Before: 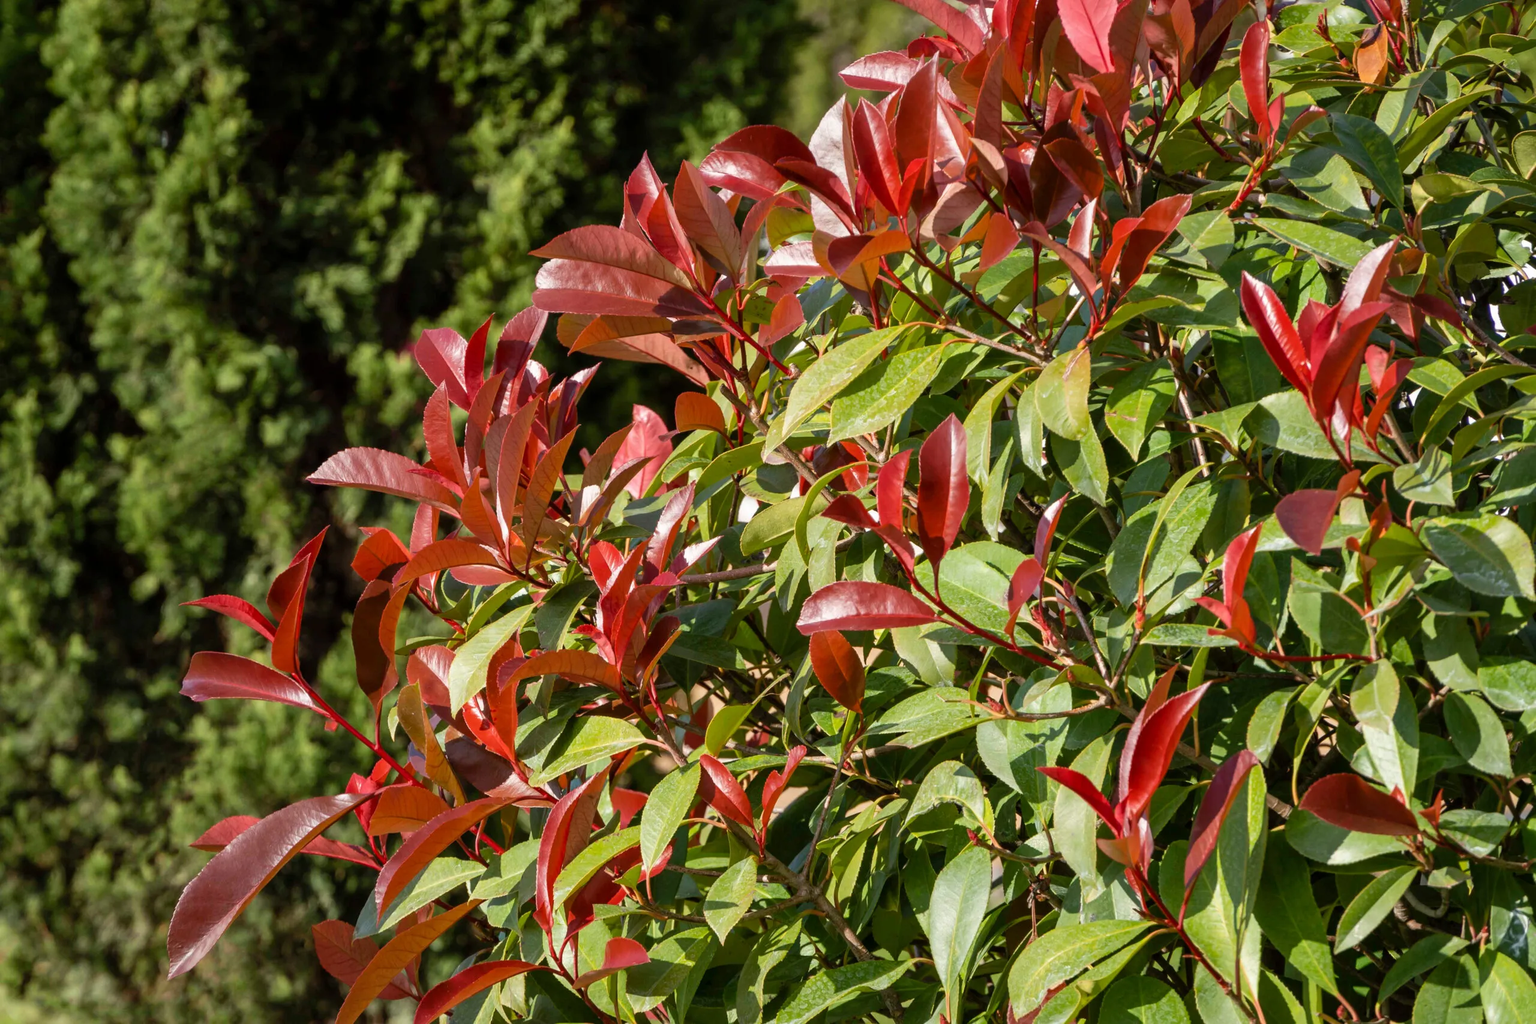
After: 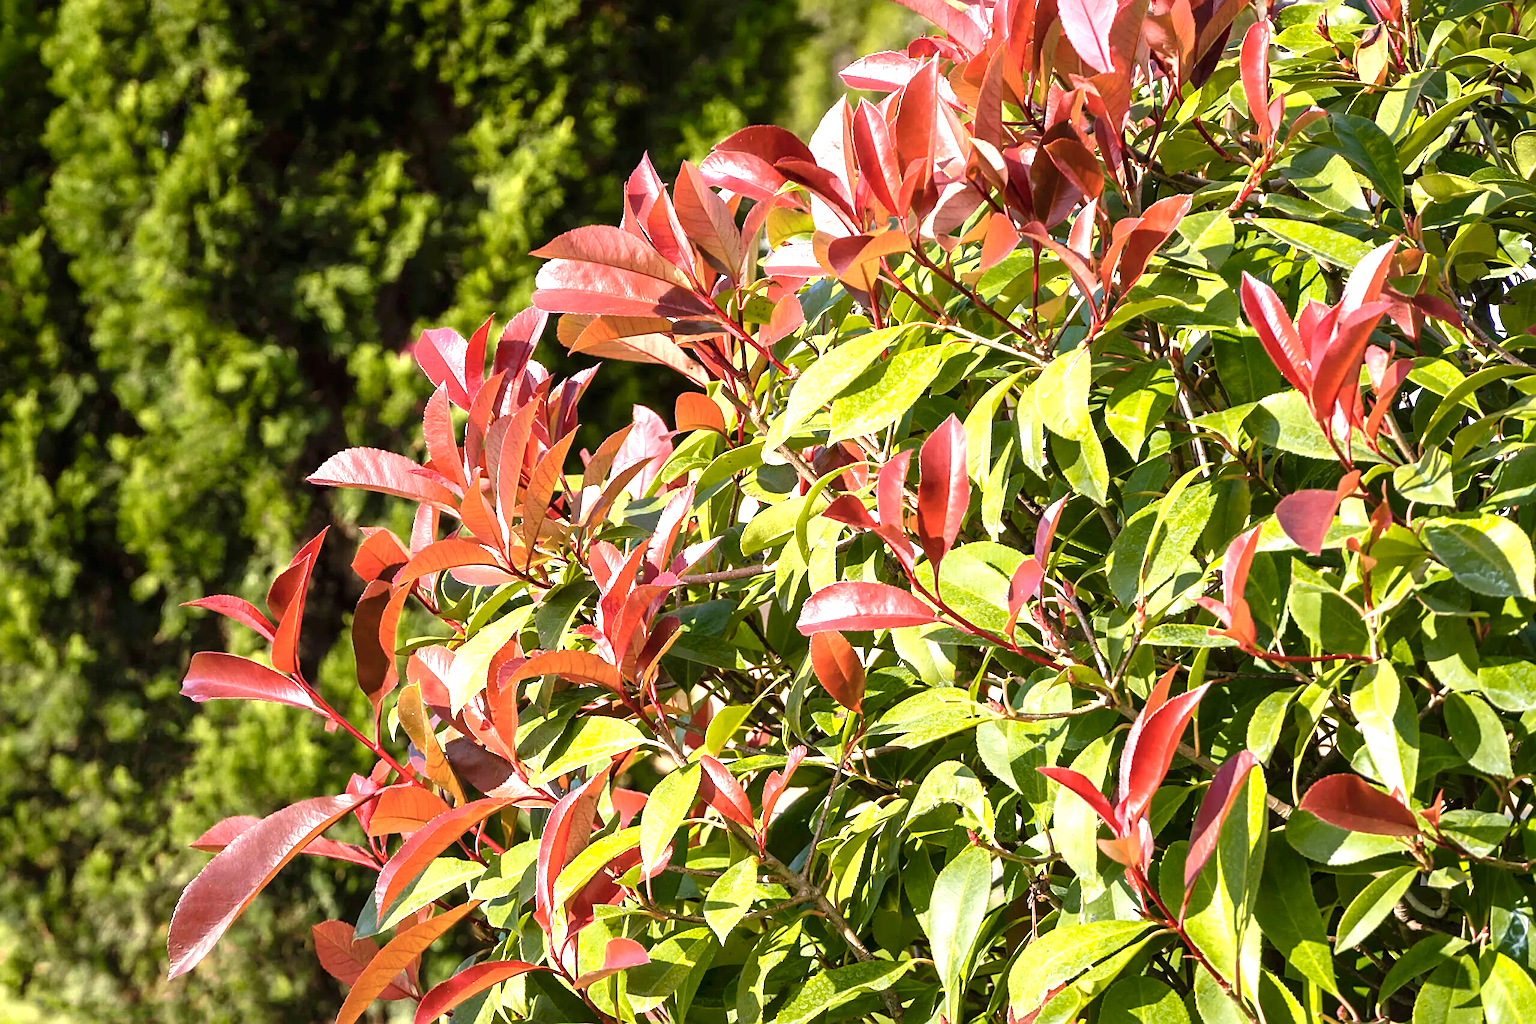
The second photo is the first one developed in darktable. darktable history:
exposure: black level correction 0, exposure 0.908 EV, compensate exposure bias true, compensate highlight preservation false
sharpen: on, module defaults
tone equalizer: on, module defaults
contrast brightness saturation: saturation -0.06
color zones: curves: ch0 [(0.099, 0.624) (0.257, 0.596) (0.384, 0.376) (0.529, 0.492) (0.697, 0.564) (0.768, 0.532) (0.908, 0.644)]; ch1 [(0.112, 0.564) (0.254, 0.612) (0.432, 0.676) (0.592, 0.456) (0.743, 0.684) (0.888, 0.536)]; ch2 [(0.25, 0.5) (0.469, 0.36) (0.75, 0.5)]
